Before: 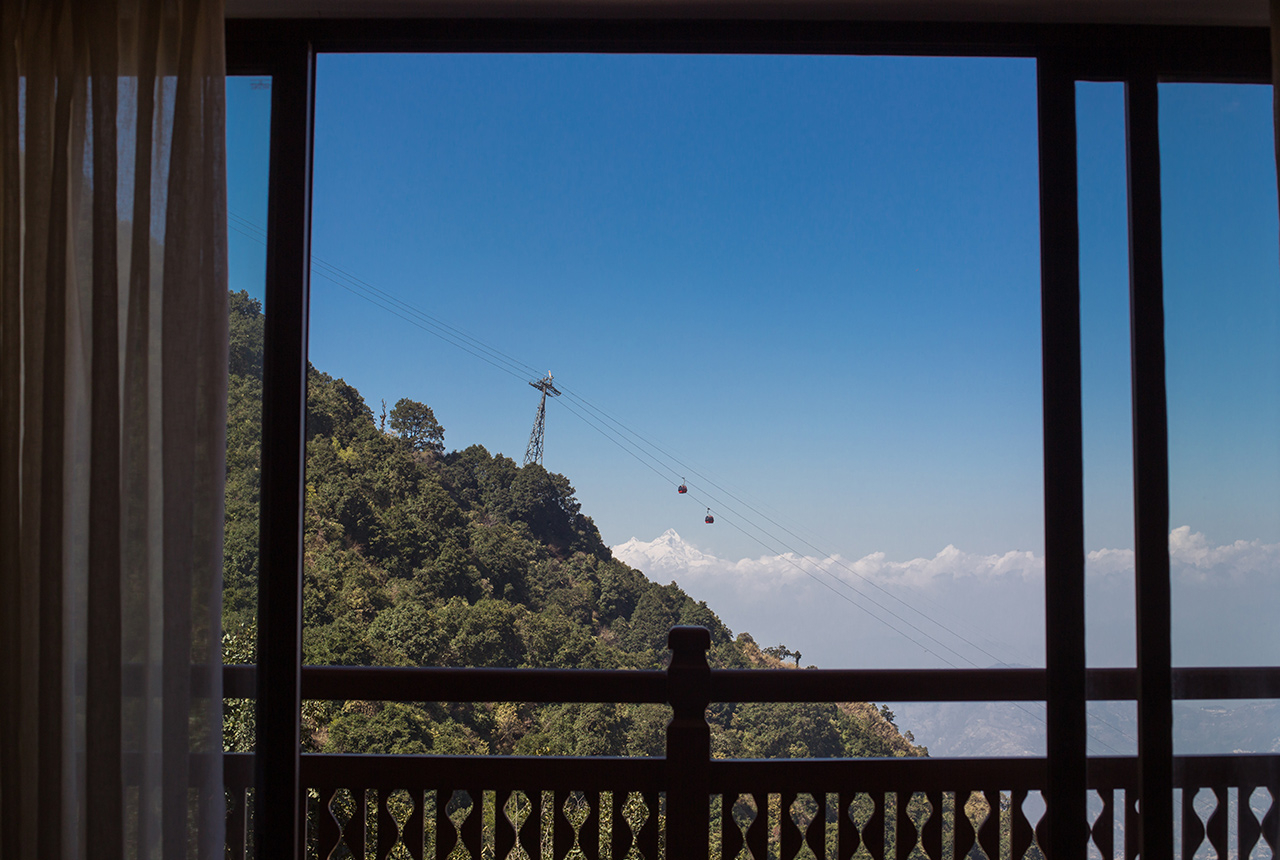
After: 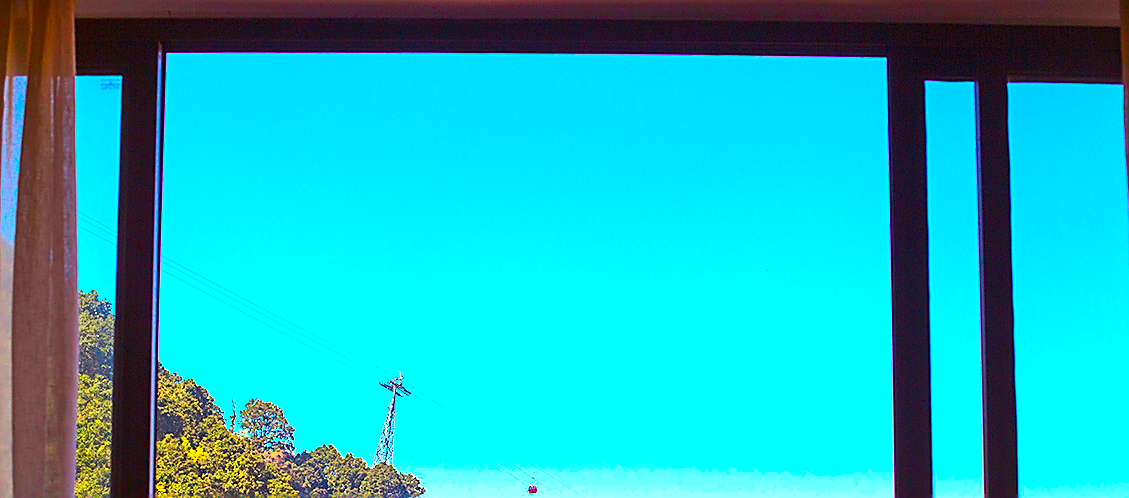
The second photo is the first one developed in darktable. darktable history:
sharpen: radius 1.35, amount 1.243, threshold 0.71
exposure: black level correction 0, exposure 1.519 EV, compensate highlight preservation false
crop and rotate: left 11.732%, bottom 42.017%
contrast brightness saturation: contrast 0.204, brightness 0.161, saturation 0.226
color correction: highlights a* 1.66, highlights b* -1.71, saturation 2.46
